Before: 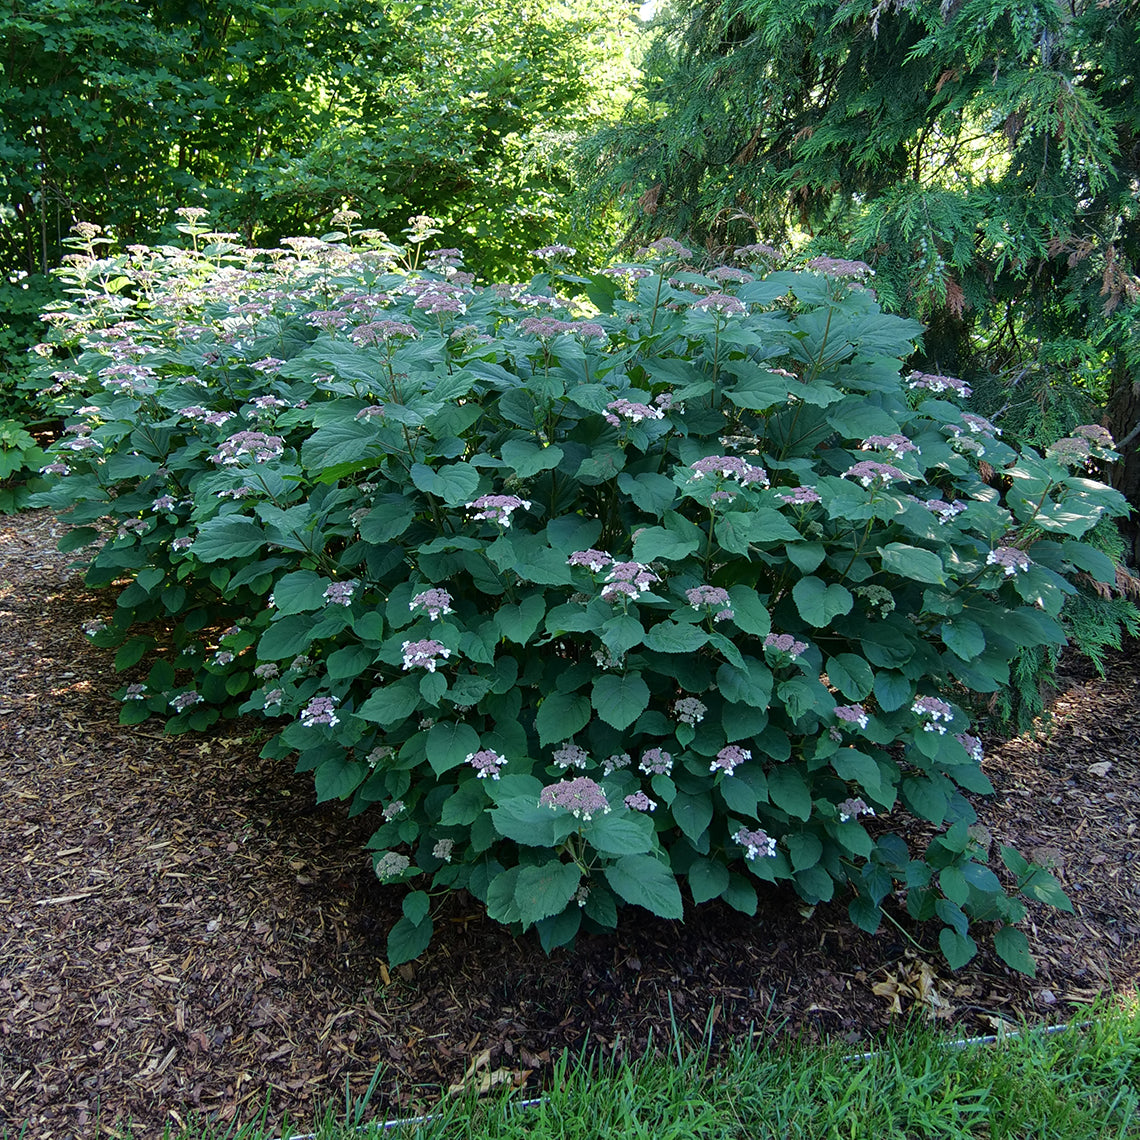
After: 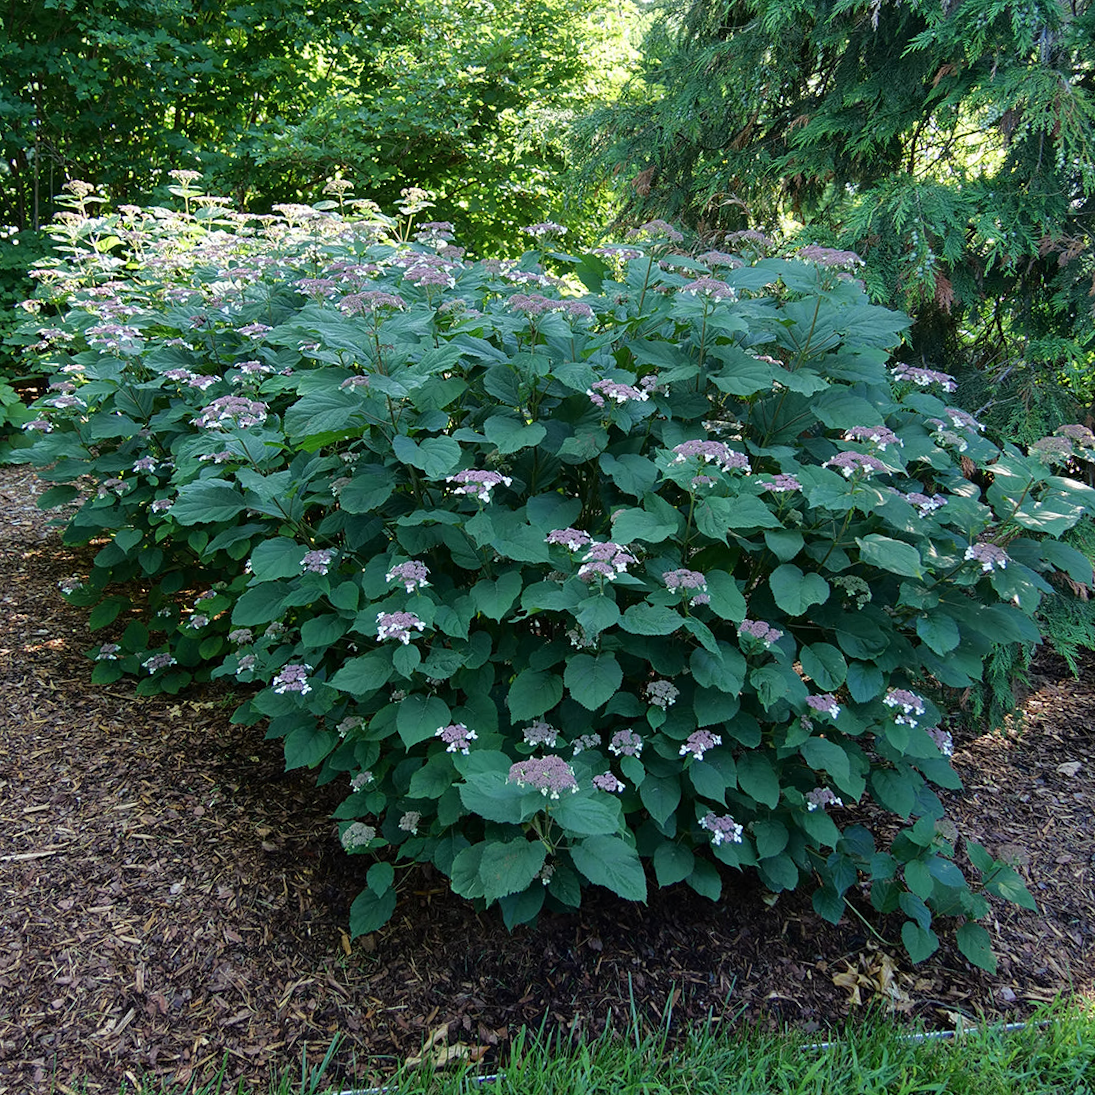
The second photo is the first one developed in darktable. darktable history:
white balance: emerald 1
crop and rotate: angle -2.38°
